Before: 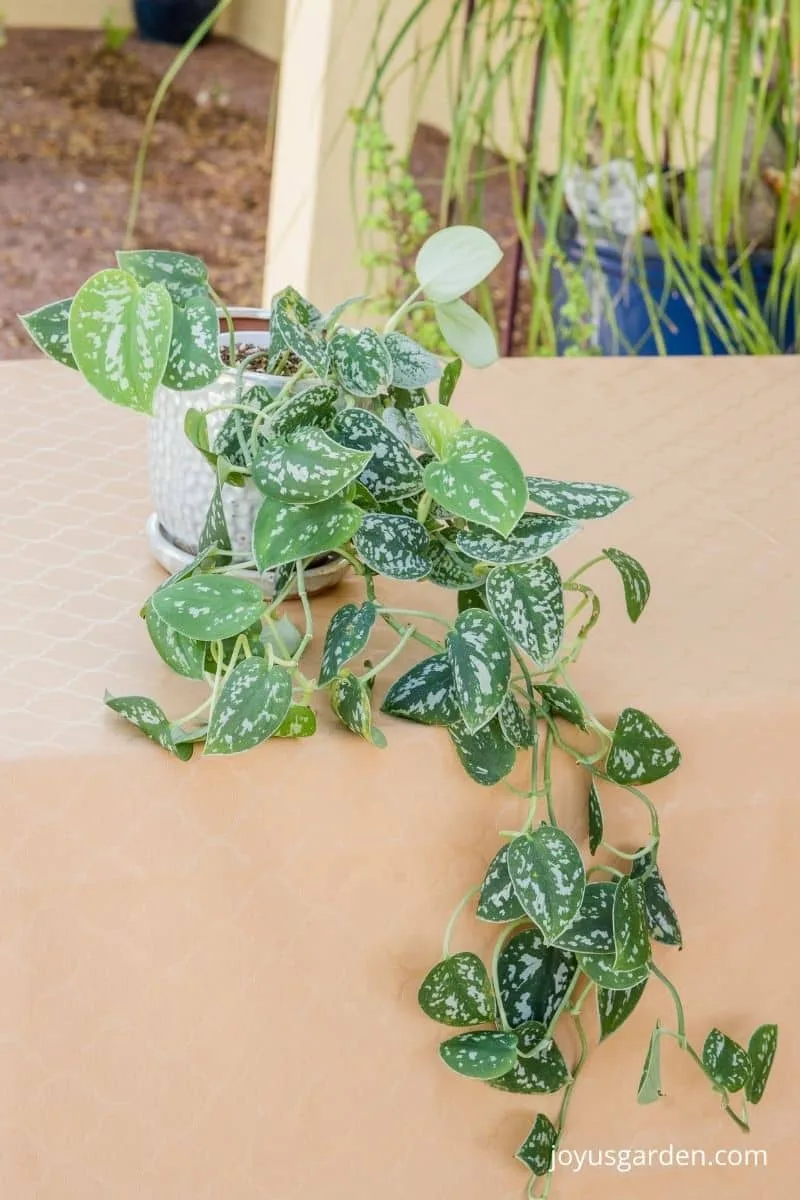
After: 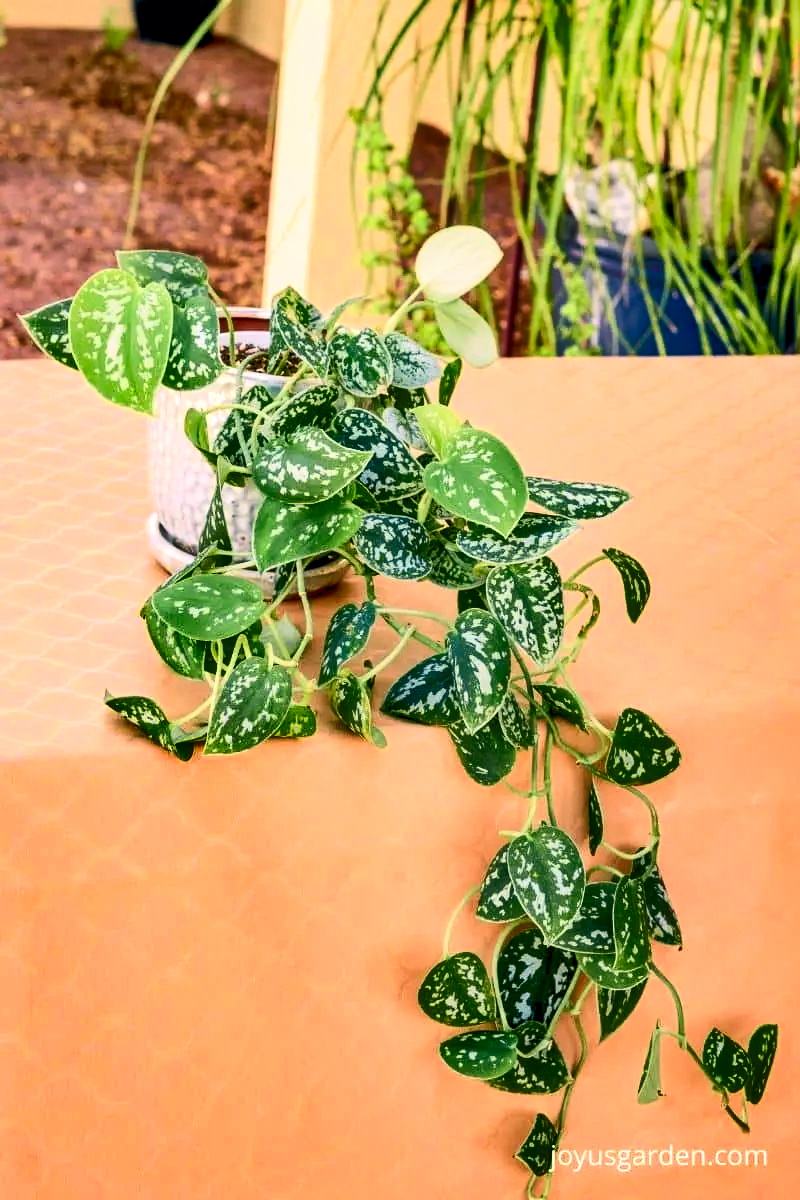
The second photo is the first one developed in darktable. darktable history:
exposure: exposure -0.045 EV, compensate highlight preservation false
shadows and highlights: white point adjustment 0.107, highlights -69.3, soften with gaussian
tone equalizer: -8 EV -0.398 EV, -7 EV -0.404 EV, -6 EV -0.366 EV, -5 EV -0.212 EV, -3 EV 0.254 EV, -2 EV 0.305 EV, -1 EV 0.394 EV, +0 EV 0.408 EV, edges refinement/feathering 500, mask exposure compensation -1.57 EV, preserve details no
tone curve: curves: ch0 [(0, 0) (0.051, 0.047) (0.102, 0.099) (0.258, 0.29) (0.442, 0.527) (0.695, 0.804) (0.88, 0.952) (1, 1)]; ch1 [(0, 0) (0.339, 0.298) (0.402, 0.363) (0.444, 0.415) (0.485, 0.469) (0.494, 0.493) (0.504, 0.501) (0.525, 0.534) (0.555, 0.593) (0.594, 0.648) (1, 1)]; ch2 [(0, 0) (0.48, 0.48) (0.504, 0.5) (0.535, 0.557) (0.581, 0.623) (0.649, 0.683) (0.824, 0.815) (1, 1)], color space Lab, independent channels, preserve colors none
color balance rgb: highlights gain › chroma 2.449%, highlights gain › hue 37.6°, global offset › luminance -1.42%, perceptual saturation grading › global saturation -1.036%
